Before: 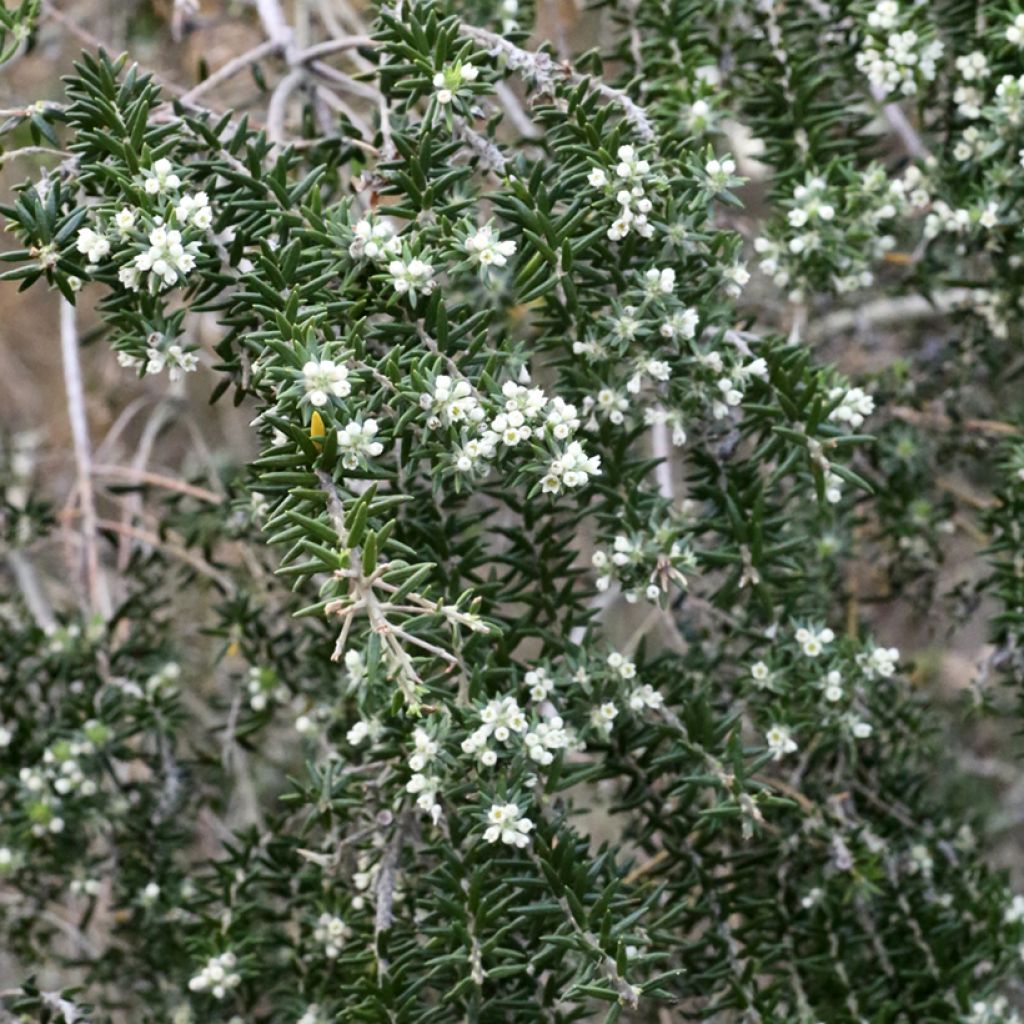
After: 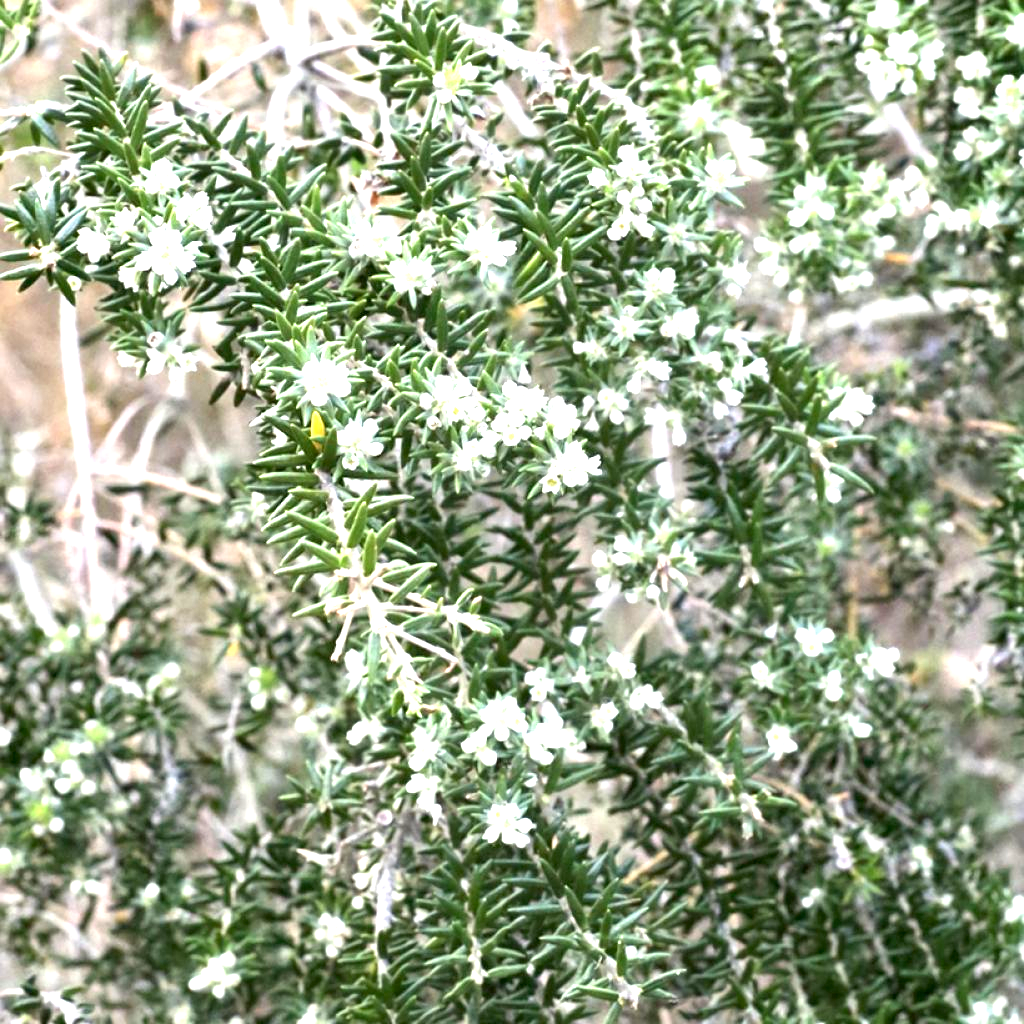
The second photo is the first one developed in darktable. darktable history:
exposure: black level correction 0.001, exposure 1.657 EV, compensate highlight preservation false
